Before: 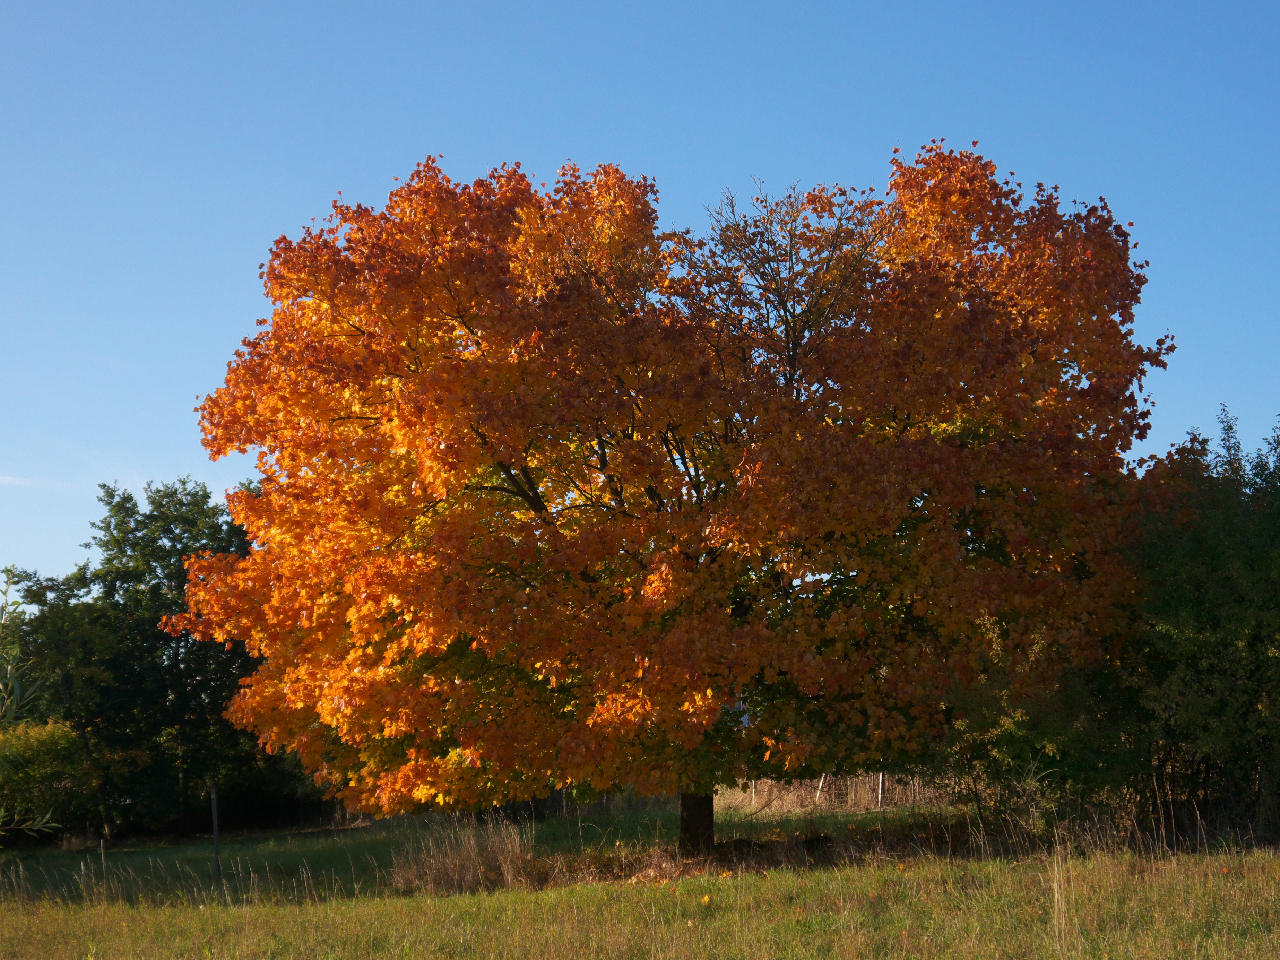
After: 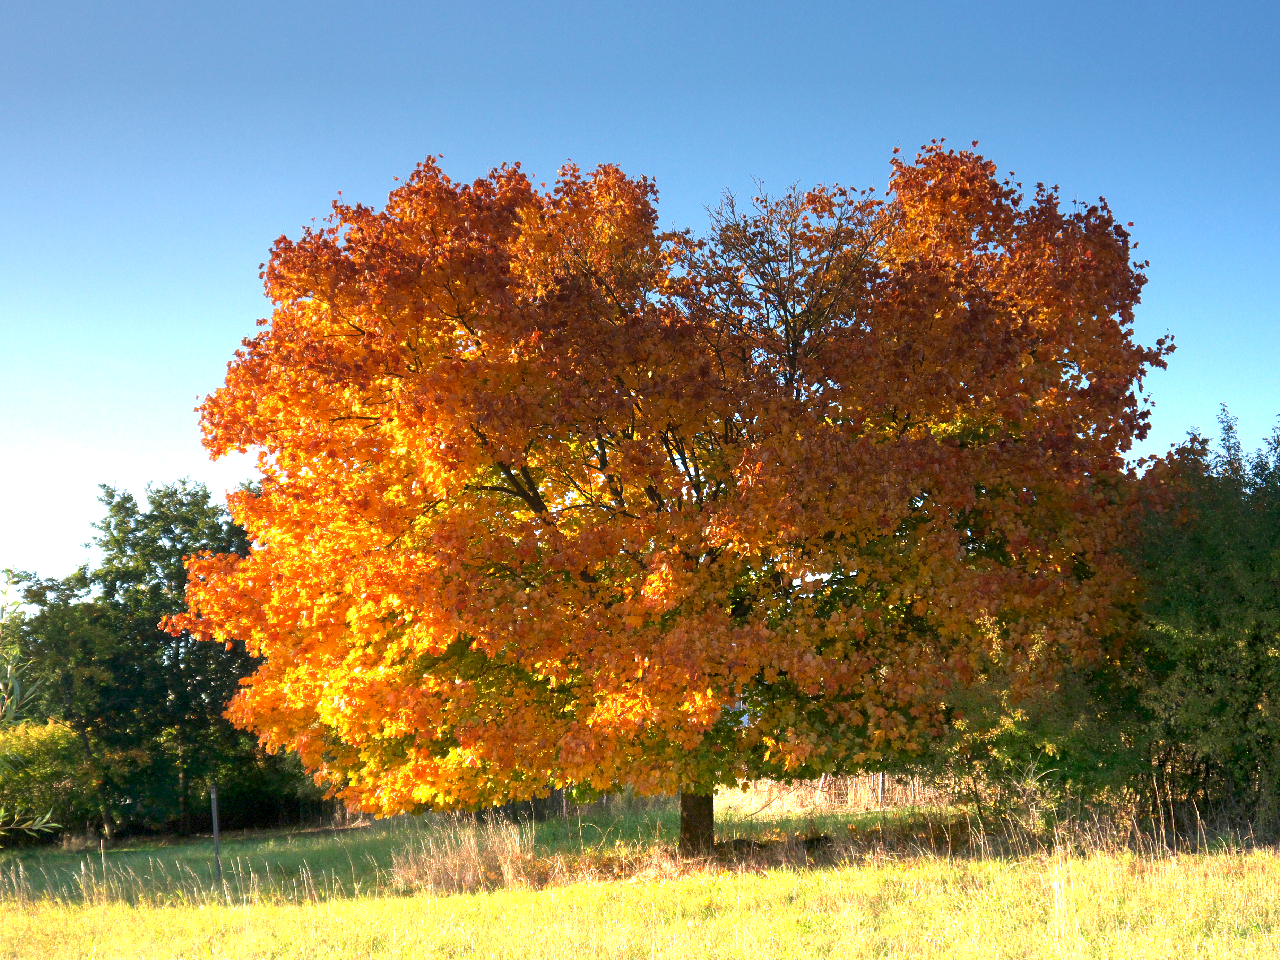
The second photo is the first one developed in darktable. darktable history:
graduated density: density -3.9 EV
local contrast: highlights 100%, shadows 100%, detail 120%, midtone range 0.2
exposure: black level correction 0.001, exposure 0.014 EV, compensate highlight preservation false
